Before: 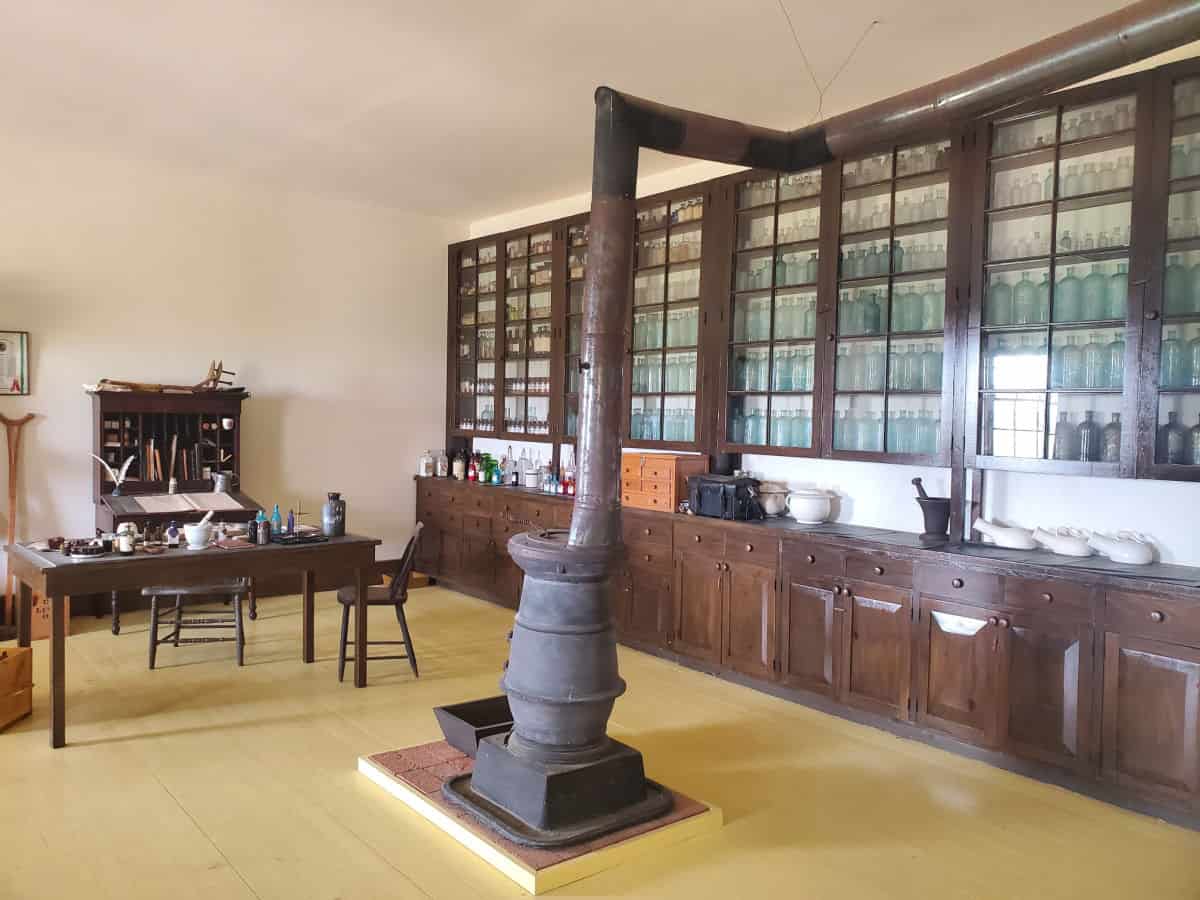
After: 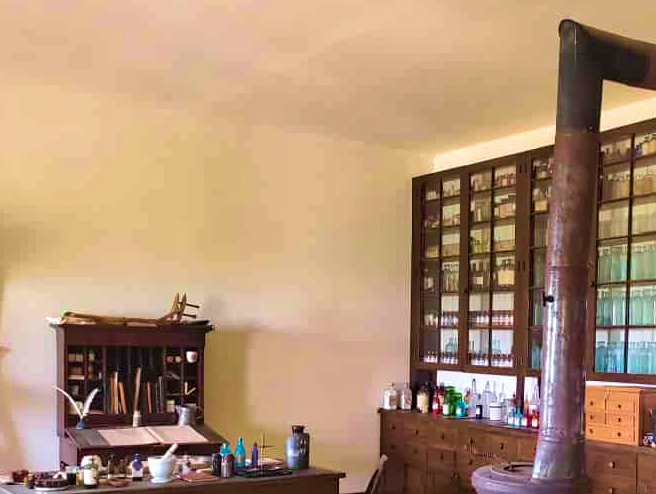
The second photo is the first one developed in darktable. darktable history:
local contrast: mode bilateral grid, contrast 20, coarseness 50, detail 150%, midtone range 0.2
crop and rotate: left 3.047%, top 7.509%, right 42.236%, bottom 37.598%
velvia: strength 75%
haze removal: compatibility mode true, adaptive false
